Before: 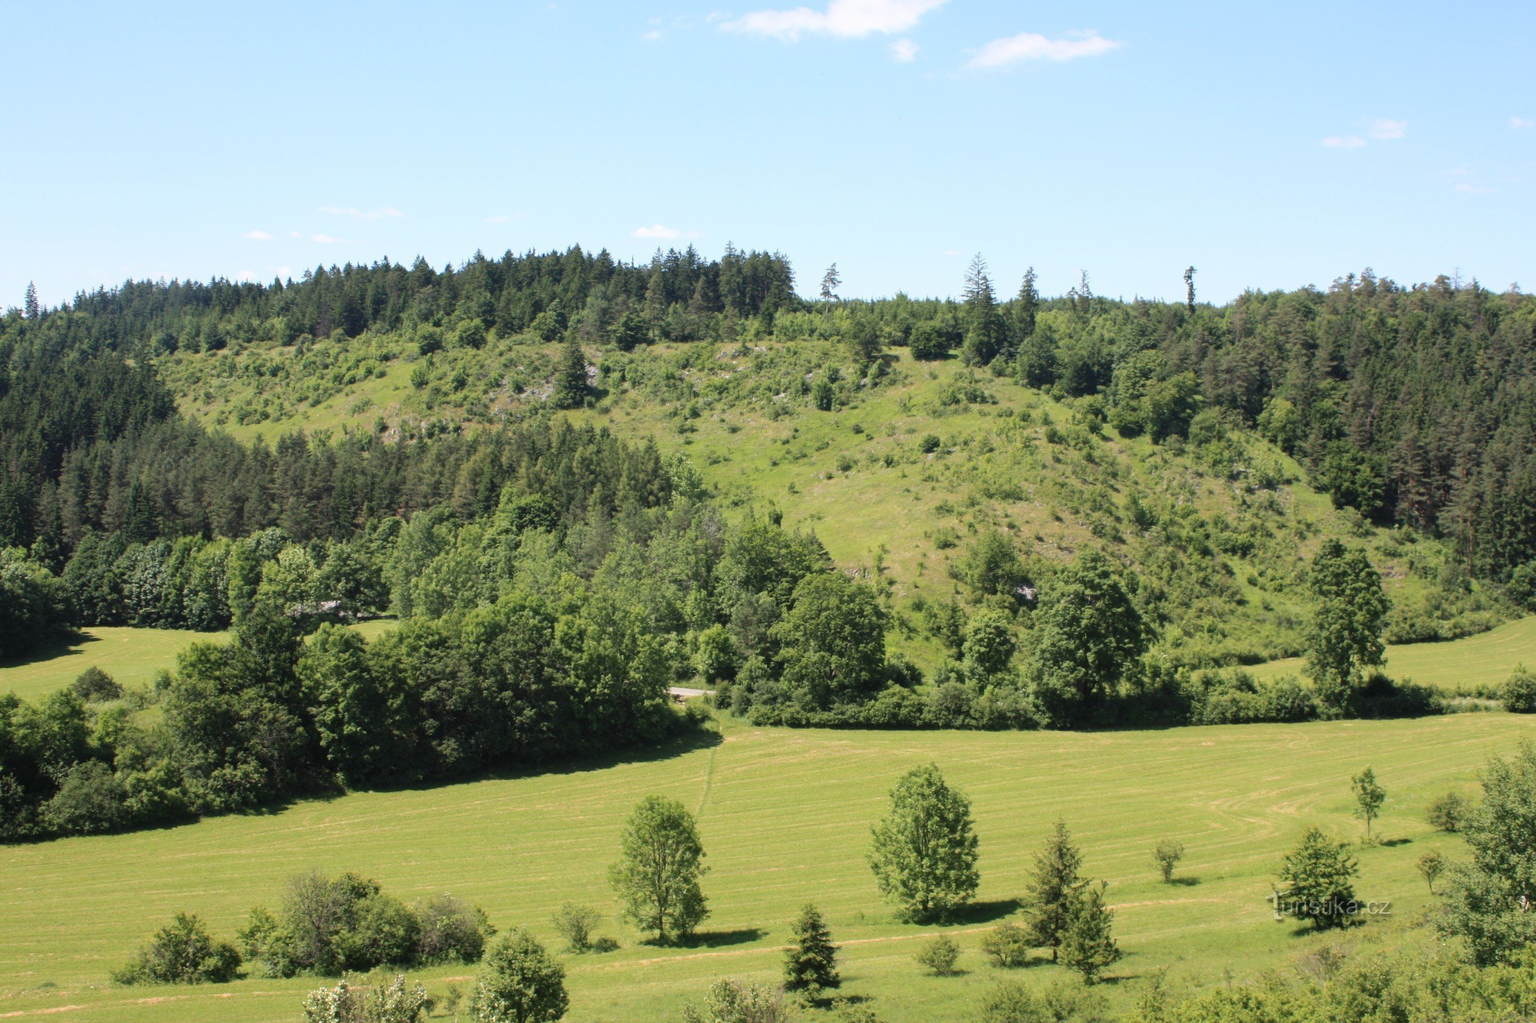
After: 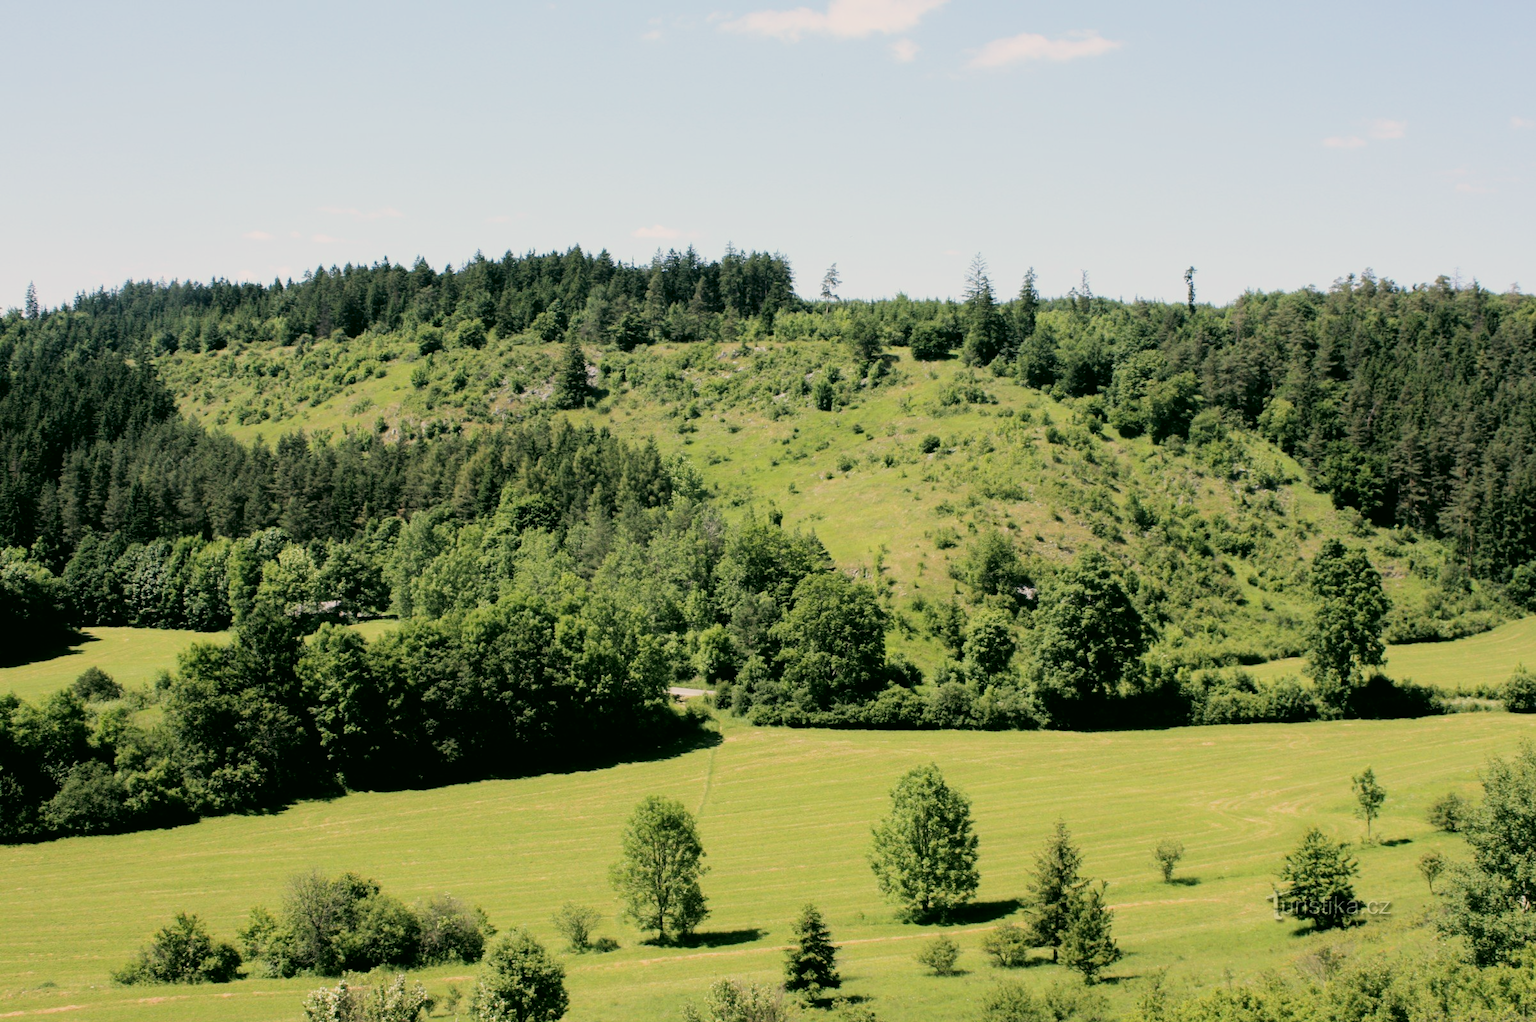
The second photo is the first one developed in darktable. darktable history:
color correction: highlights a* 3.95, highlights b* 4.92, shadows a* -8.18, shadows b* 4.6
tone equalizer: on, module defaults
filmic rgb: black relative exposure -5 EV, white relative exposure 3.96 EV, hardness 2.89, contrast 1.298, highlights saturation mix -30.51%
exposure: compensate exposure bias true, compensate highlight preservation false
